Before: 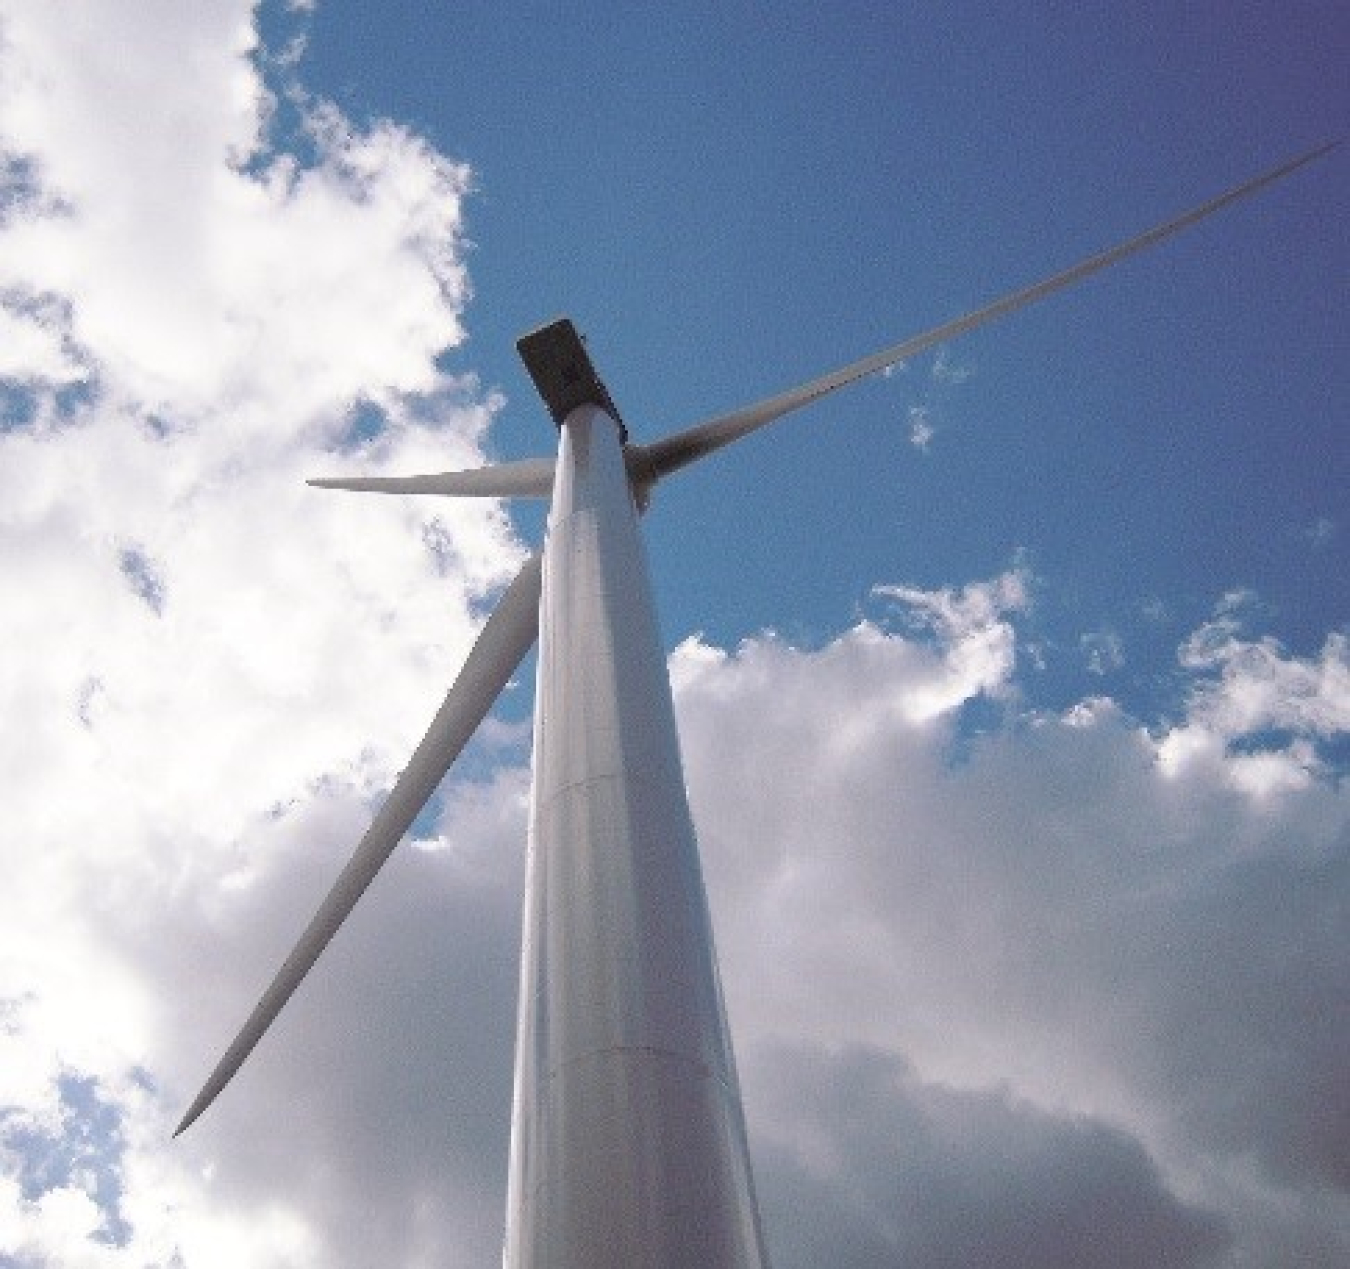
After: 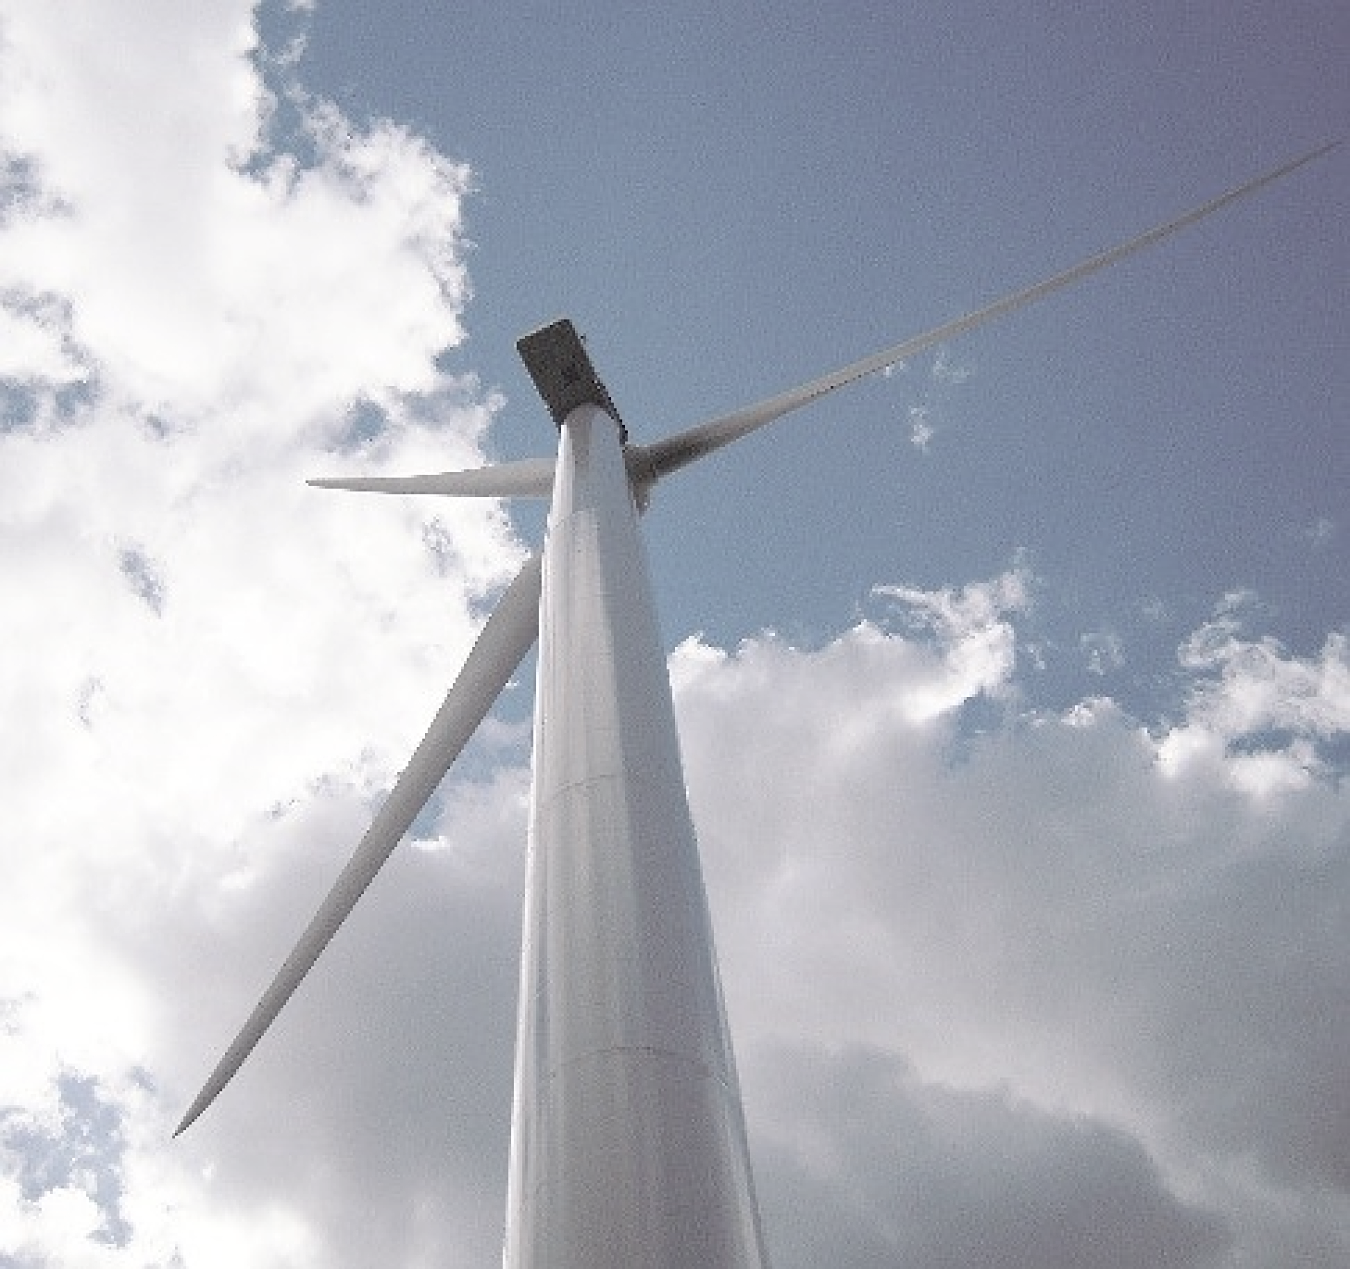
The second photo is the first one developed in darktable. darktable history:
contrast brightness saturation: brightness 0.189, saturation -0.495
sharpen: on, module defaults
